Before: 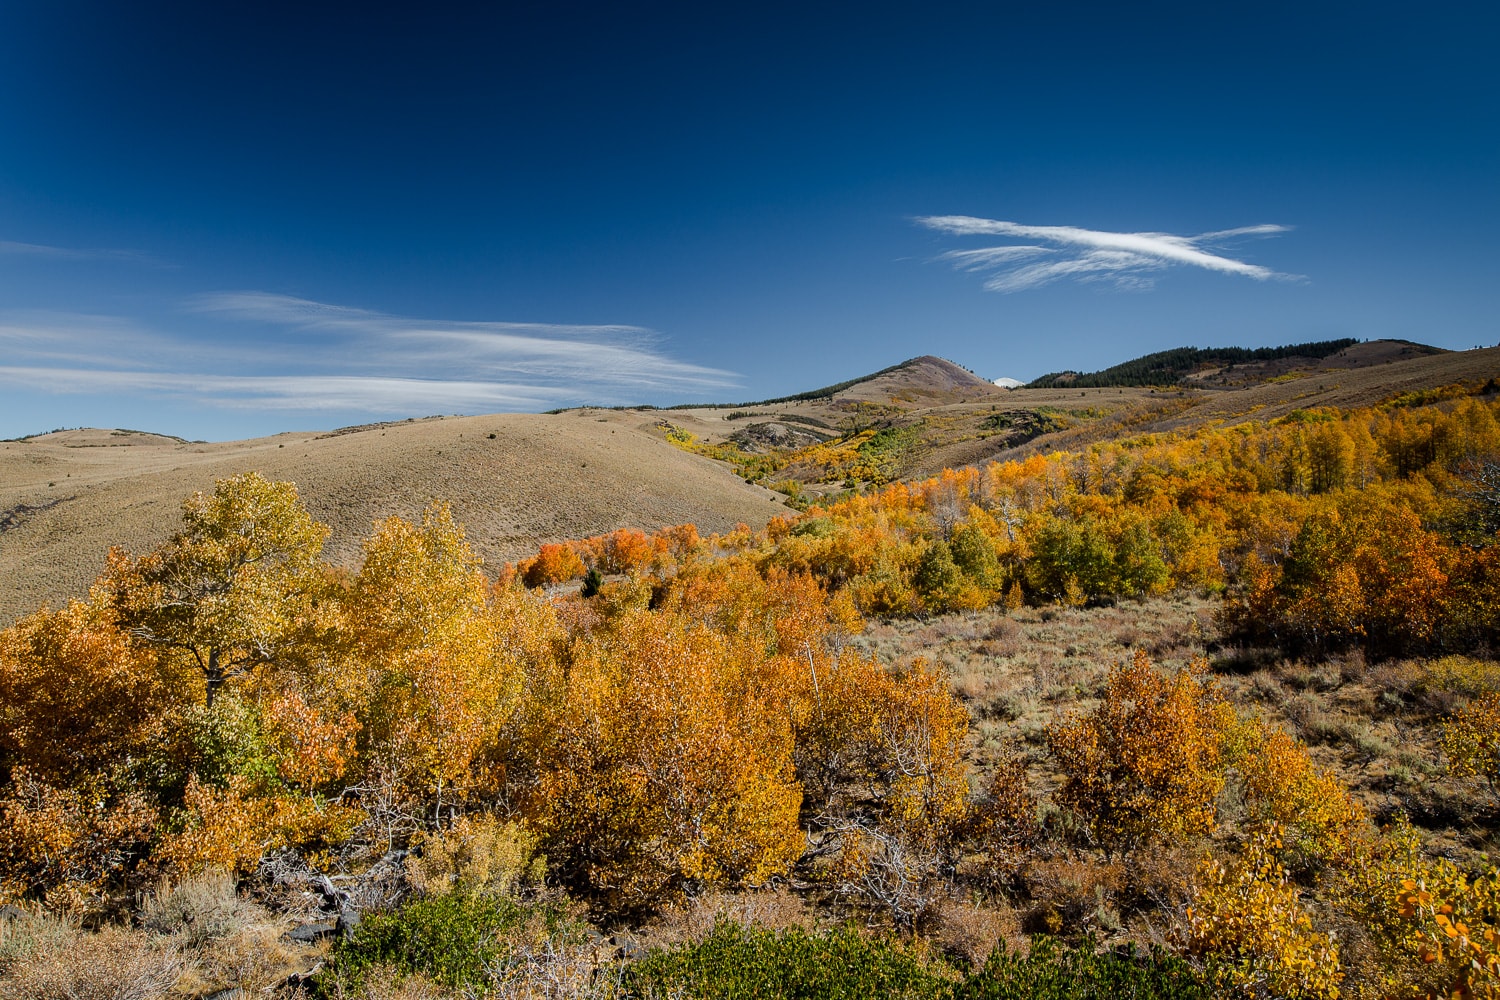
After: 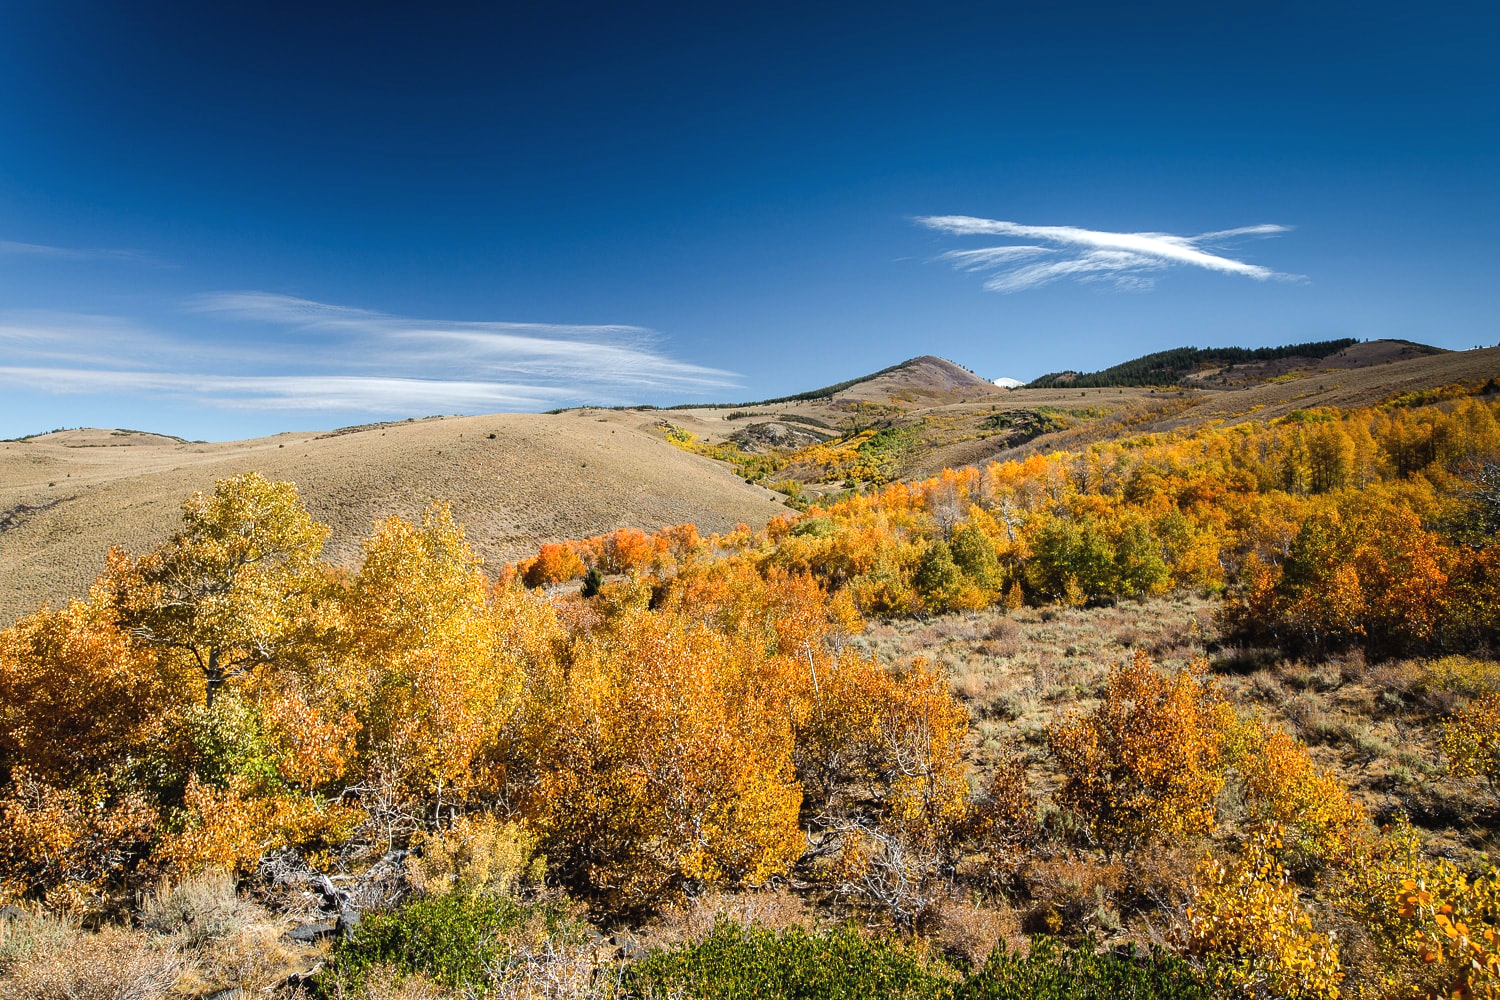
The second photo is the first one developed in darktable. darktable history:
exposure: black level correction -0.002, exposure 0.528 EV, compensate exposure bias true, compensate highlight preservation false
